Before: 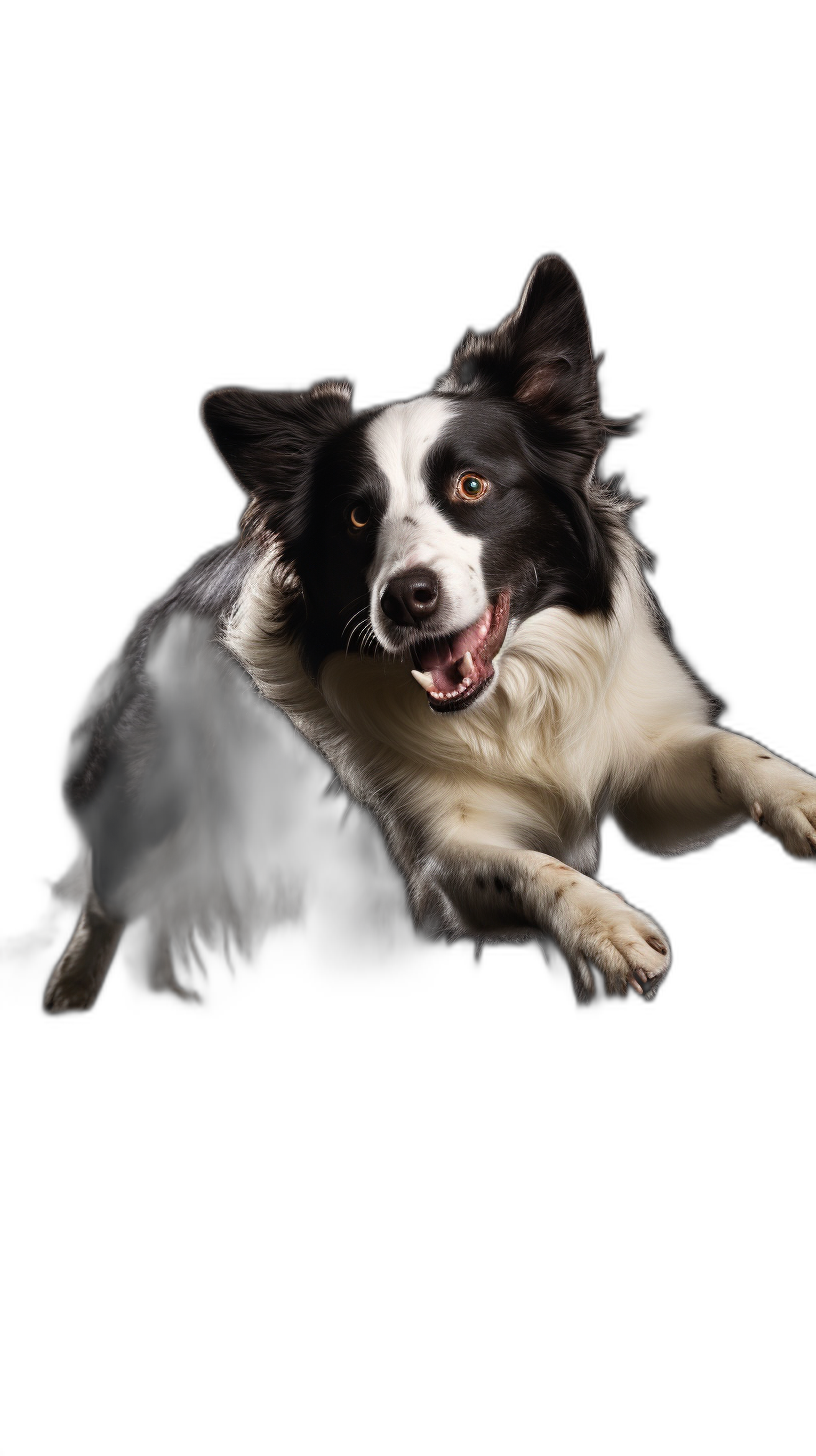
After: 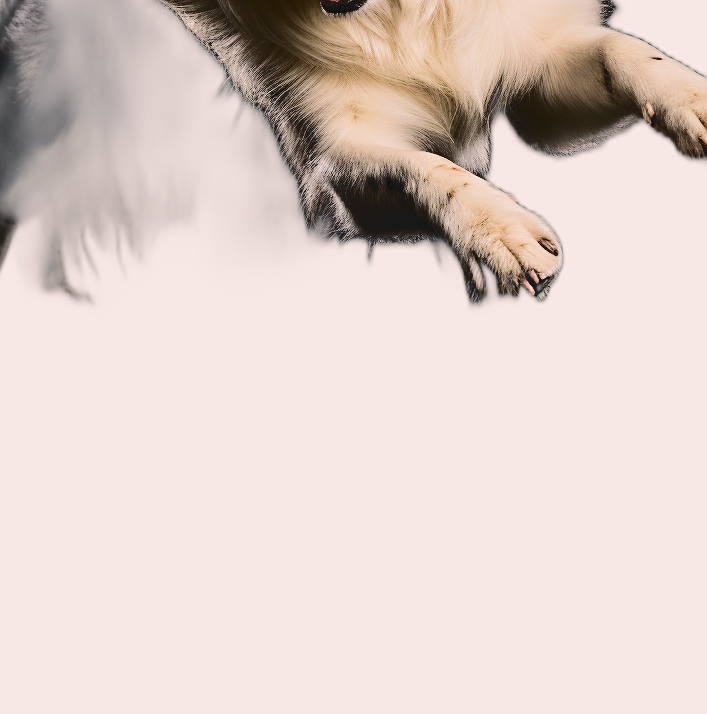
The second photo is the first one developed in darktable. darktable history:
color balance rgb: shadows lift › chroma 2.036%, shadows lift › hue 248.17°, highlights gain › chroma 2.391%, highlights gain › hue 38.05°, perceptual saturation grading › global saturation 18.136%, perceptual brilliance grading › mid-tones 9.73%, perceptual brilliance grading › shadows 15.752%, global vibrance 0.74%
exposure: black level correction 0.001, exposure 0.5 EV, compensate highlight preservation false
crop and rotate: left 13.238%, top 48.074%, bottom 2.863%
sharpen: on, module defaults
contrast brightness saturation: saturation -0.051
filmic rgb: black relative exposure -7.65 EV, white relative exposure 4.56 EV, hardness 3.61
tone curve: curves: ch0 [(0, 0) (0.003, 0.084) (0.011, 0.084) (0.025, 0.084) (0.044, 0.084) (0.069, 0.085) (0.1, 0.09) (0.136, 0.1) (0.177, 0.119) (0.224, 0.144) (0.277, 0.205) (0.335, 0.298) (0.399, 0.417) (0.468, 0.525) (0.543, 0.631) (0.623, 0.72) (0.709, 0.8) (0.801, 0.867) (0.898, 0.934) (1, 1)], color space Lab, independent channels, preserve colors none
